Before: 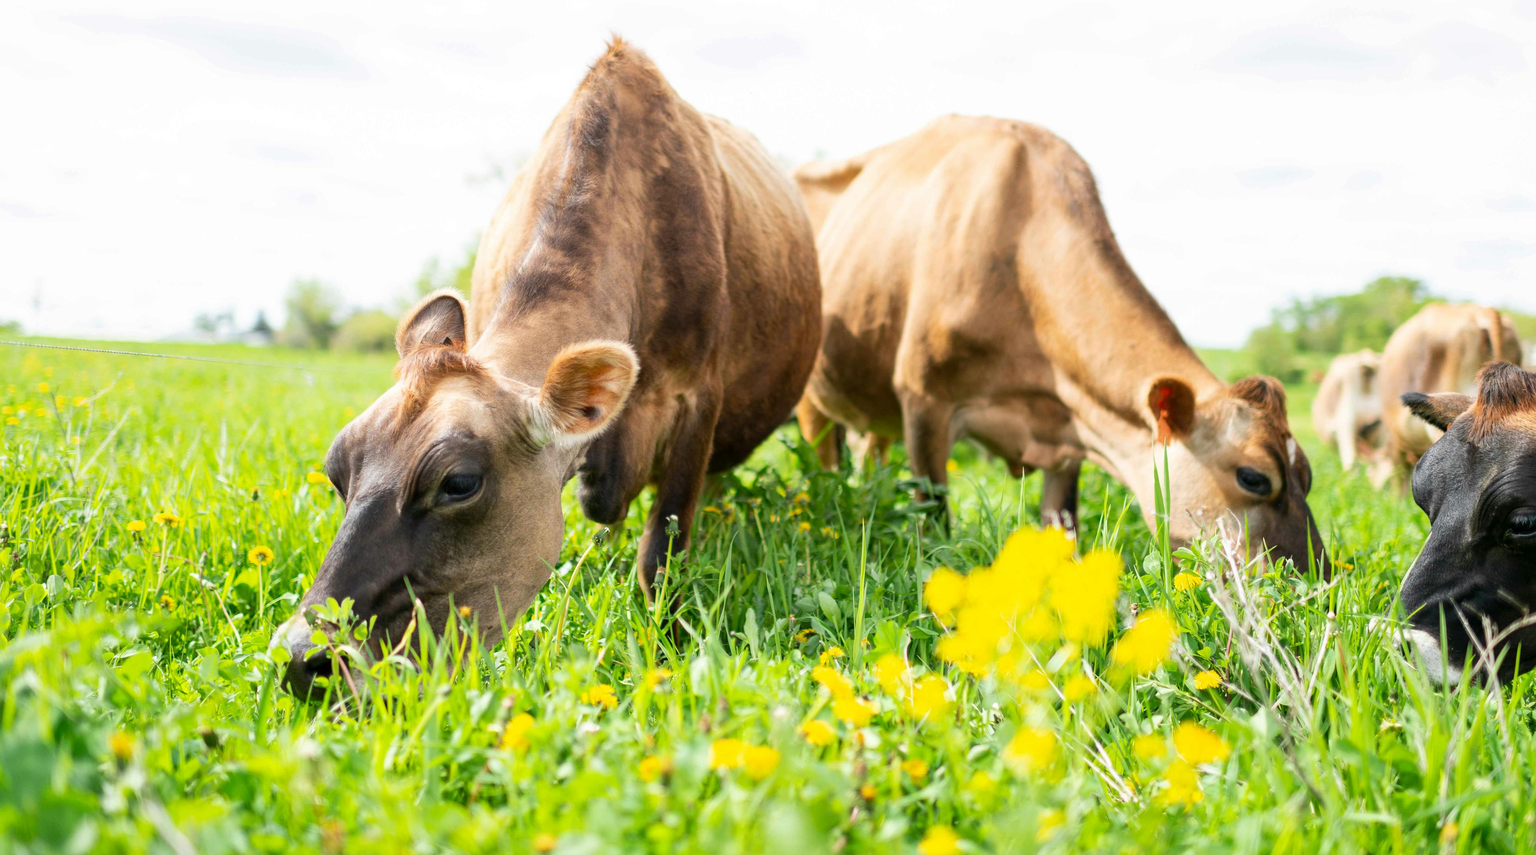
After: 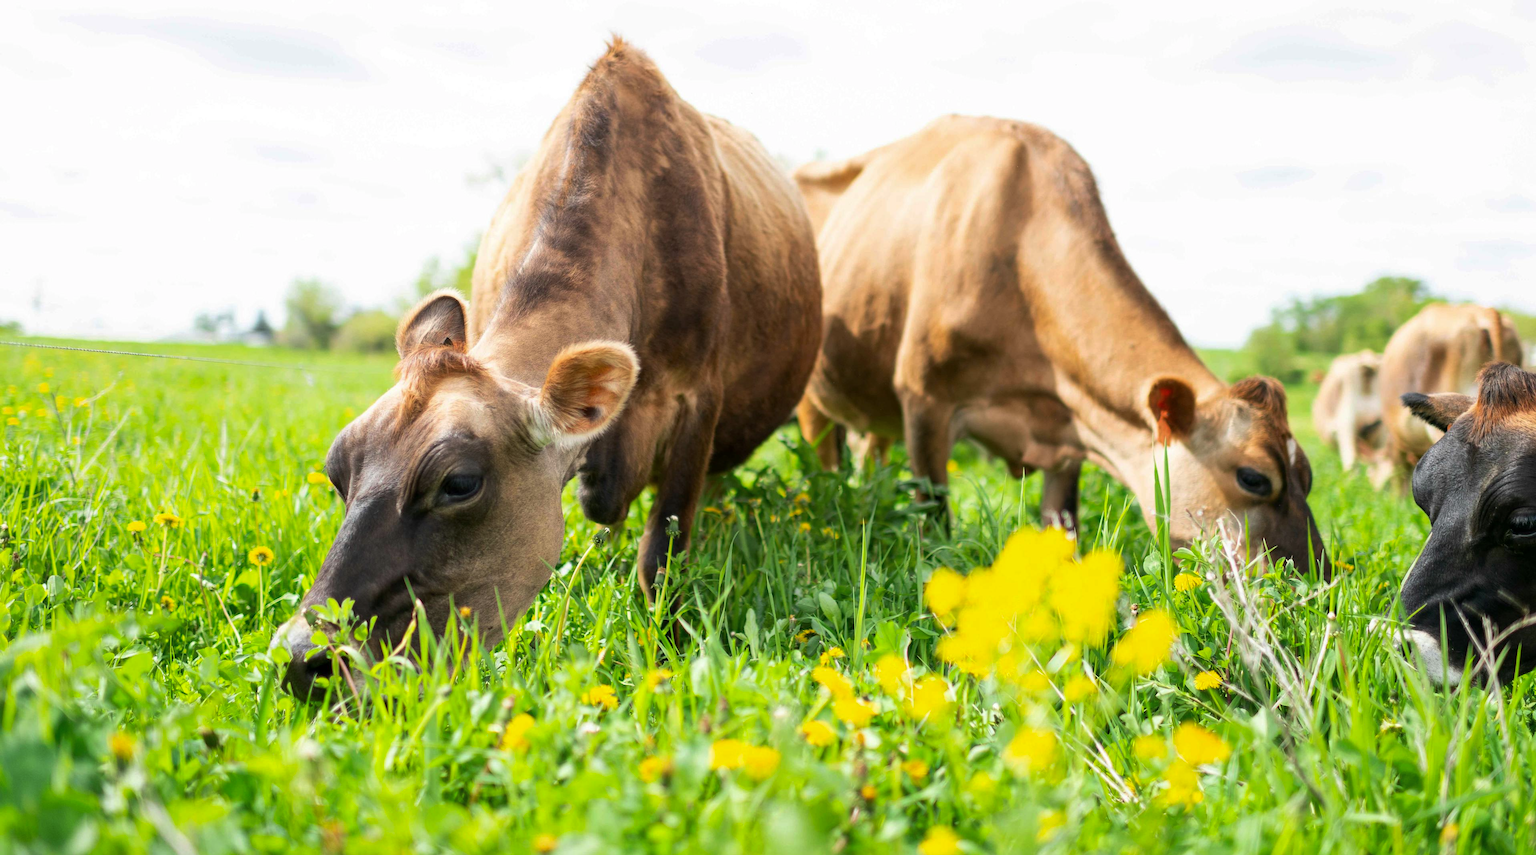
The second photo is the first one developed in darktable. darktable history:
tone curve: curves: ch0 [(0, 0) (0.8, 0.757) (1, 1)], preserve colors none
